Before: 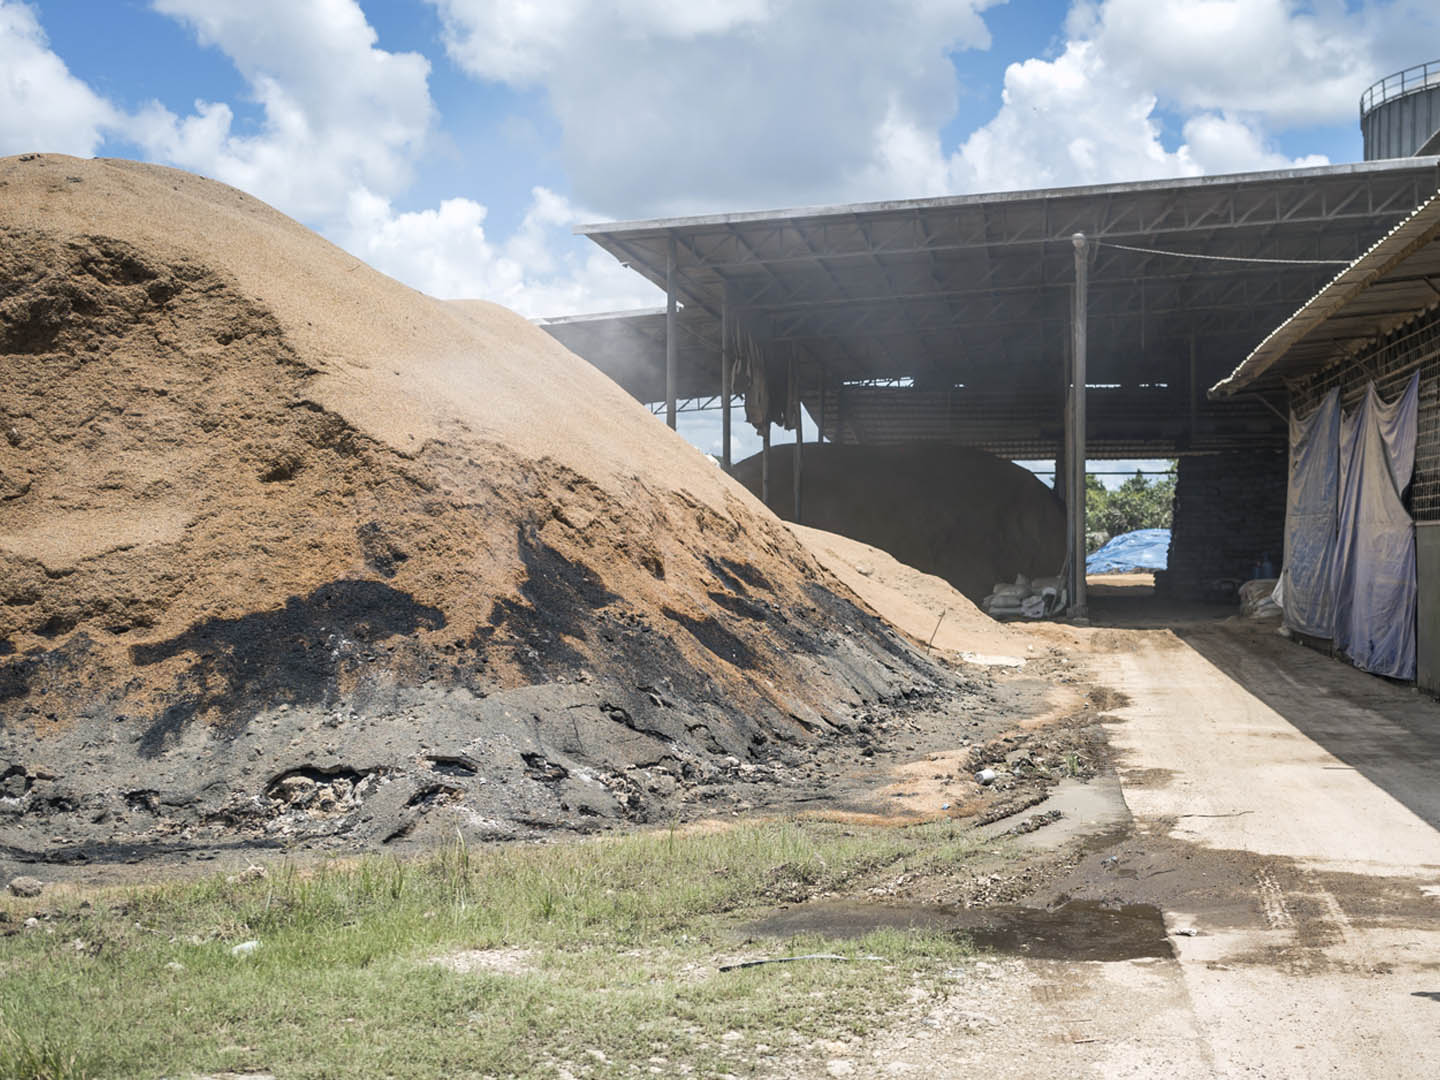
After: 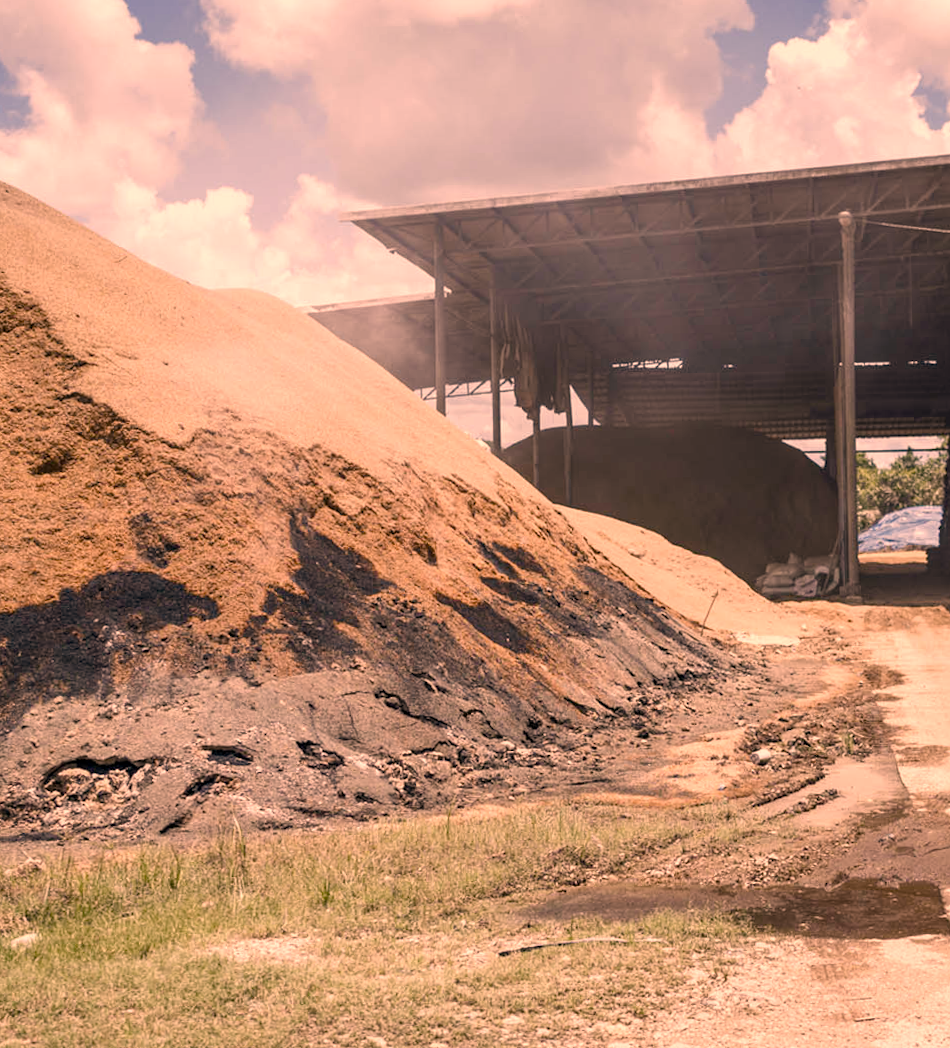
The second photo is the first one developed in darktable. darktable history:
crop and rotate: left 15.546%, right 17.787%
color correction: highlights a* 40, highlights b* 40, saturation 0.69
local contrast: highlights 100%, shadows 100%, detail 120%, midtone range 0.2
color balance rgb: perceptual saturation grading › global saturation 20%, perceptual saturation grading › highlights -25%, perceptual saturation grading › shadows 50%
rotate and perspective: rotation -1°, crop left 0.011, crop right 0.989, crop top 0.025, crop bottom 0.975
